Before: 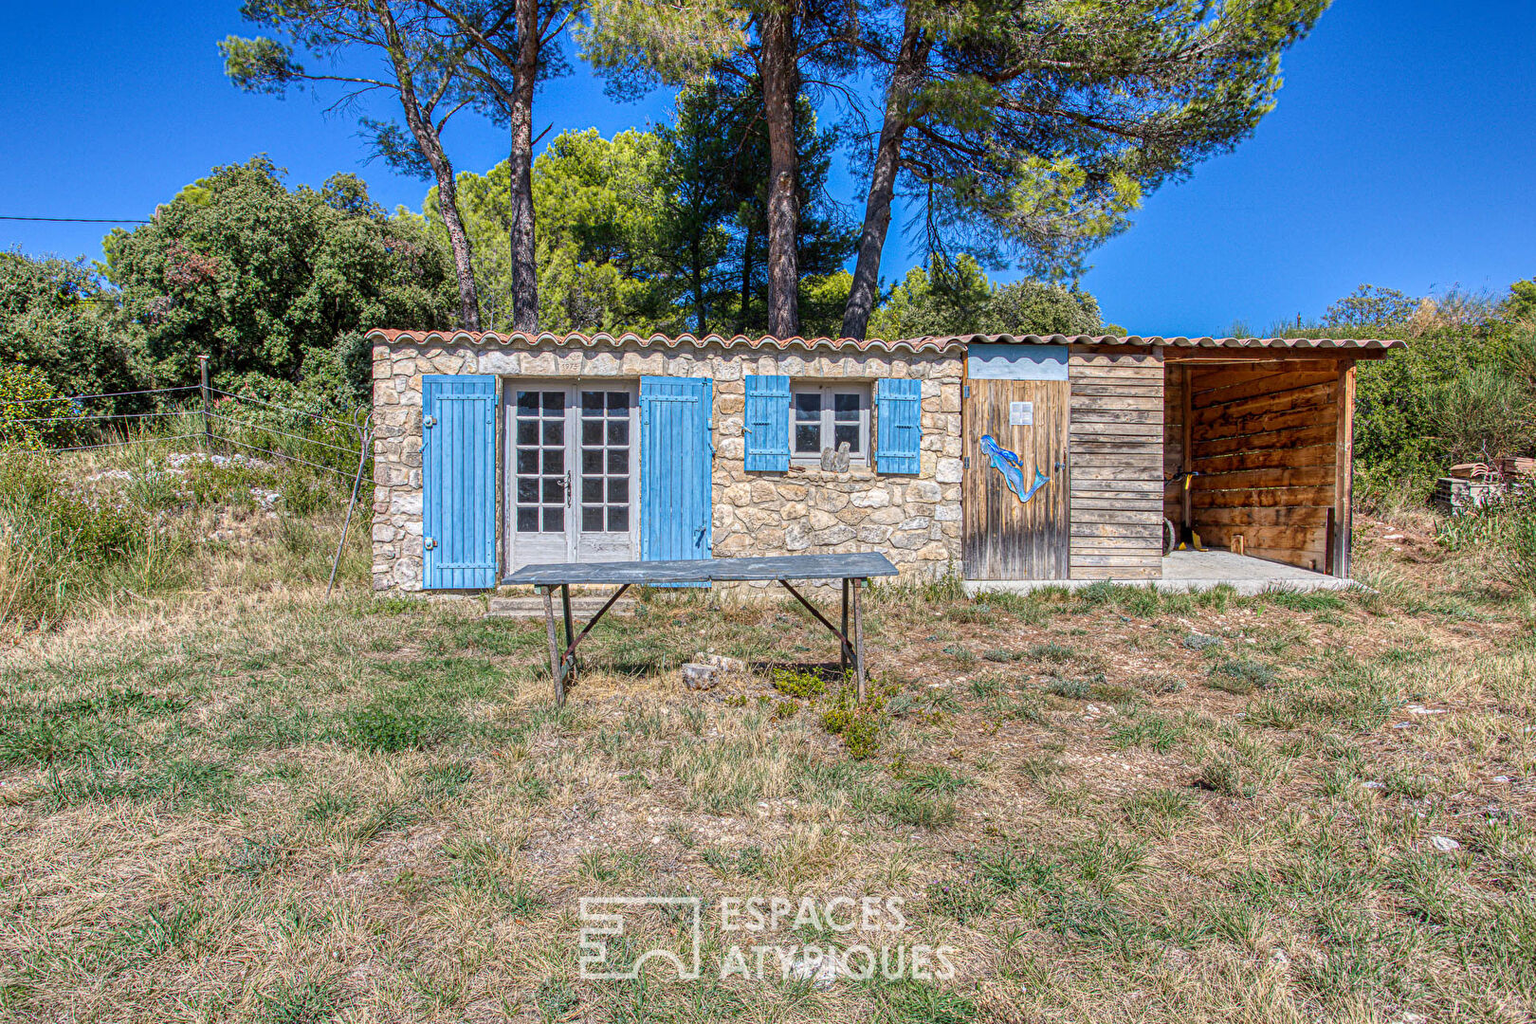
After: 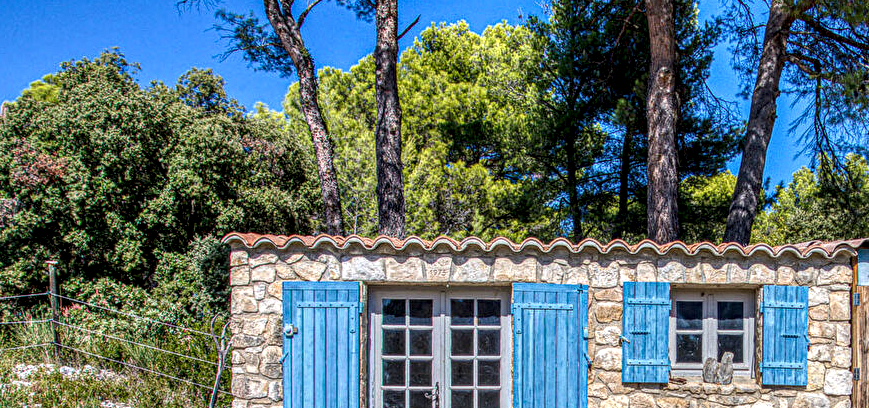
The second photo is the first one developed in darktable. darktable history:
local contrast: highlights 60%, shadows 60%, detail 160%
contrast brightness saturation: contrast -0.02, brightness -0.01, saturation 0.03
crop: left 10.121%, top 10.631%, right 36.218%, bottom 51.526%
